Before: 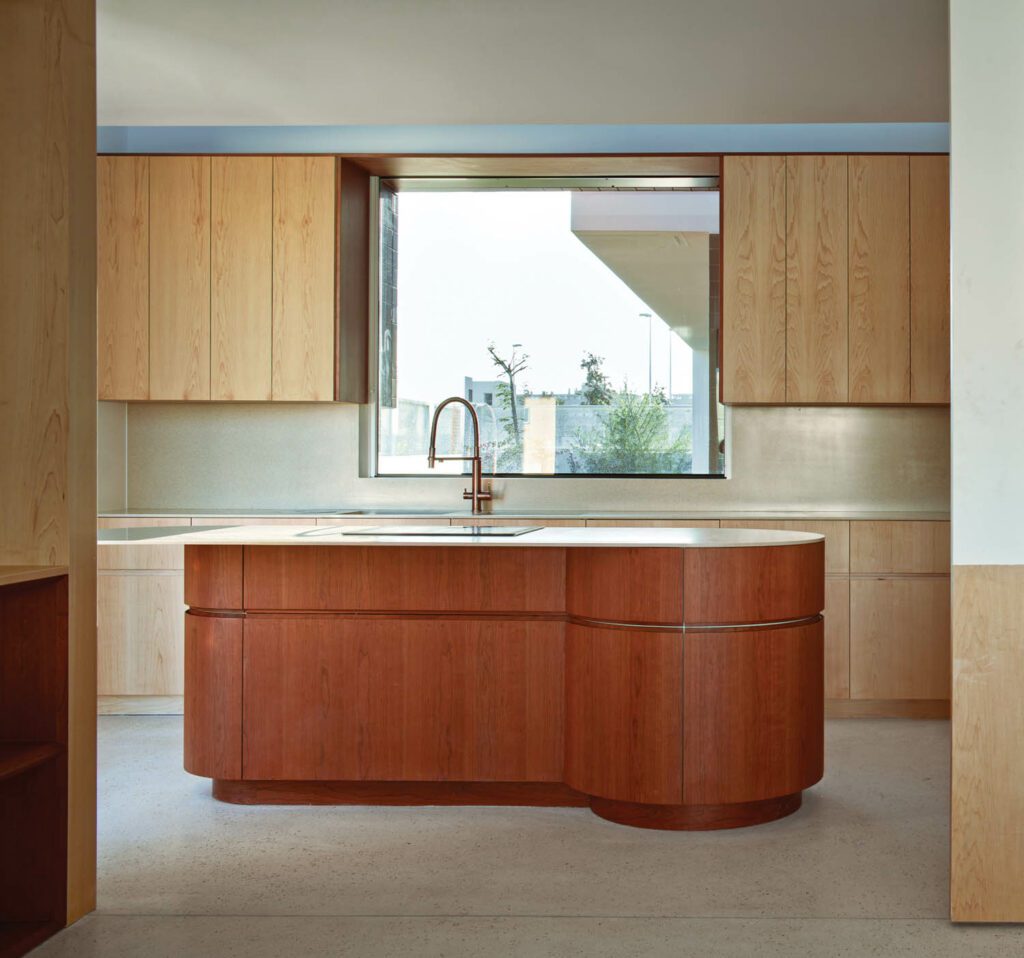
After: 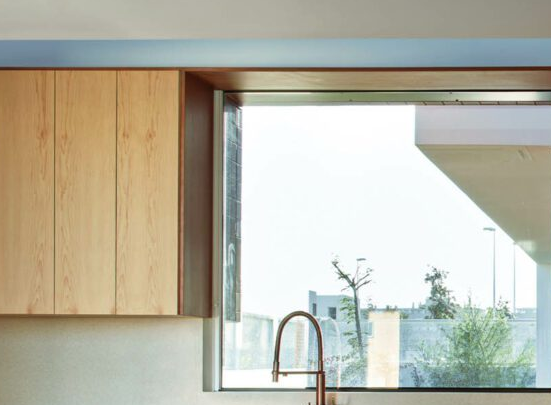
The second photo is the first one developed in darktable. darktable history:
crop: left 15.306%, top 9.065%, right 30.789%, bottom 48.638%
exposure: compensate highlight preservation false
